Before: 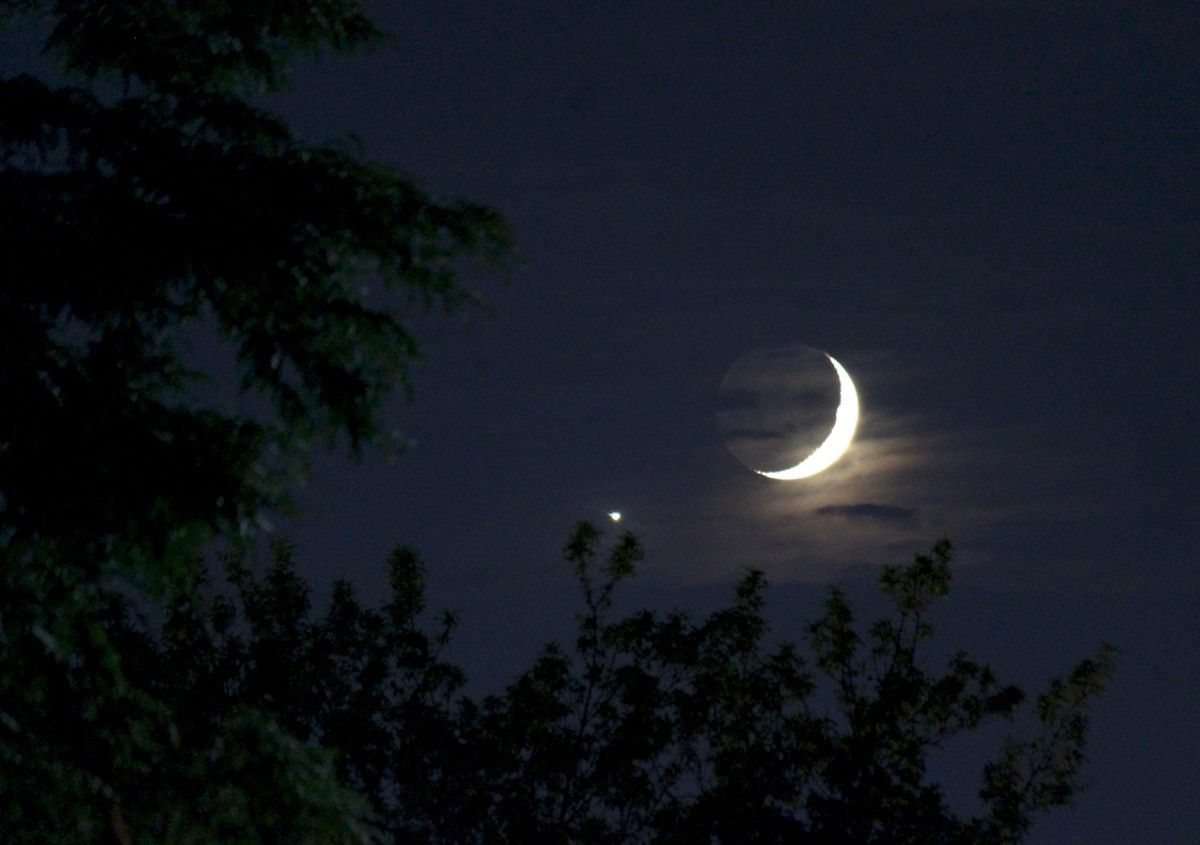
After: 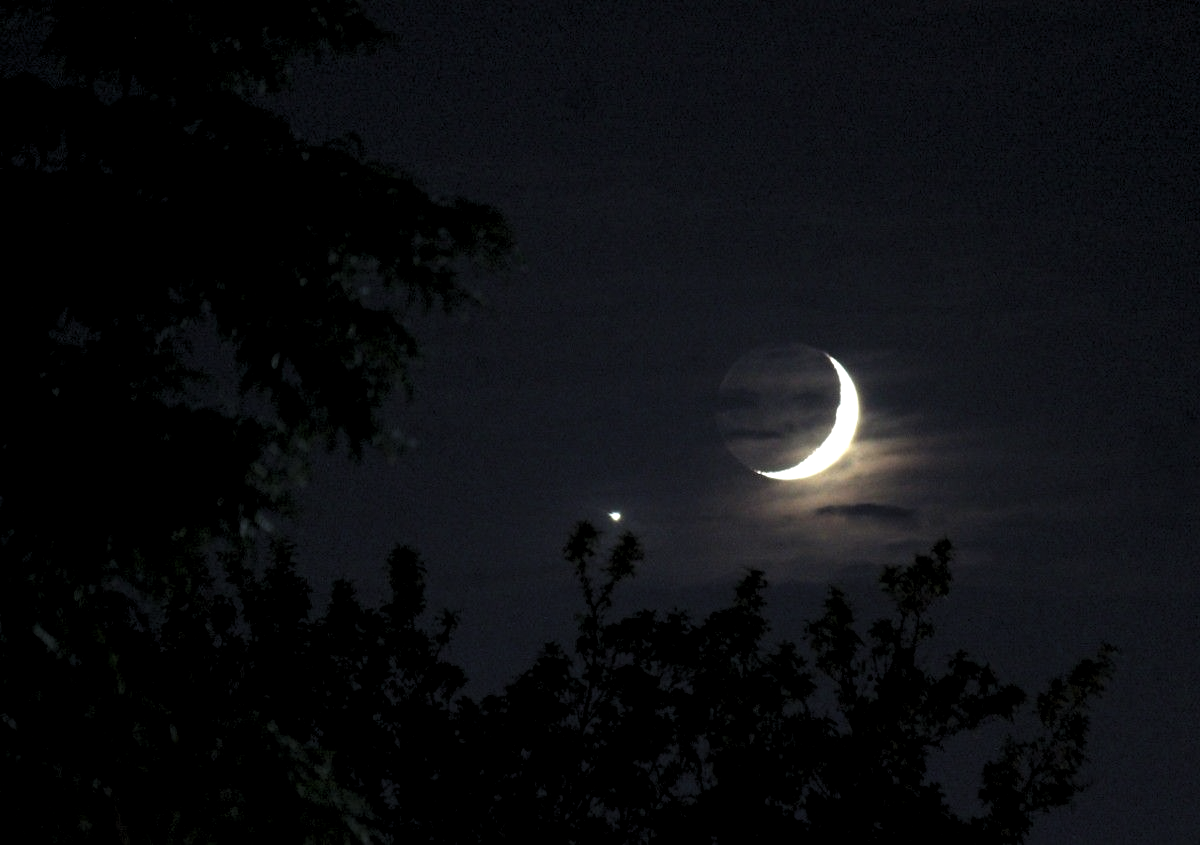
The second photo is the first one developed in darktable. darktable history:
exposure: black level correction 0, exposure 0.7 EV, compensate exposure bias true, compensate highlight preservation false
color balance rgb: contrast -10%
levels: levels [0.116, 0.574, 1]
